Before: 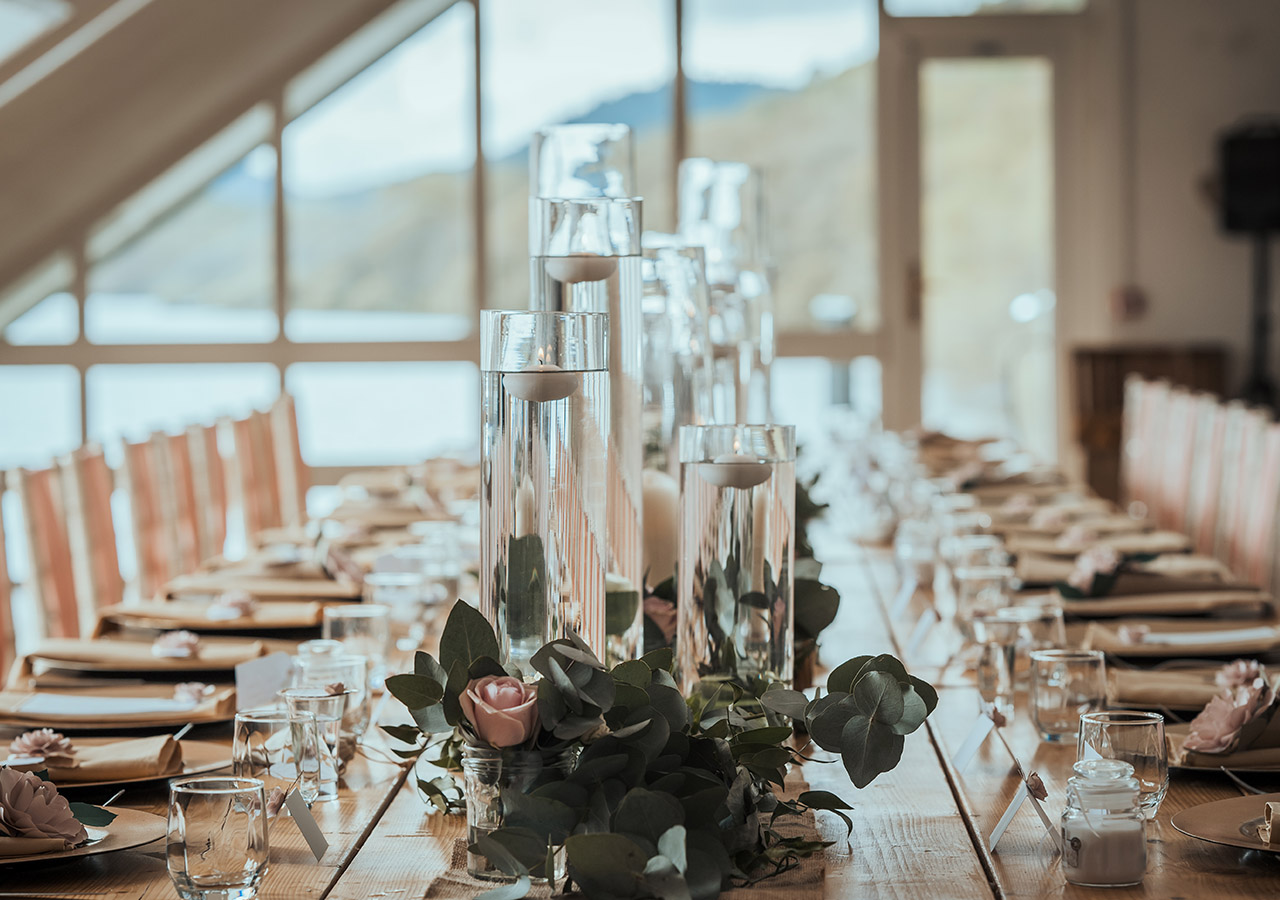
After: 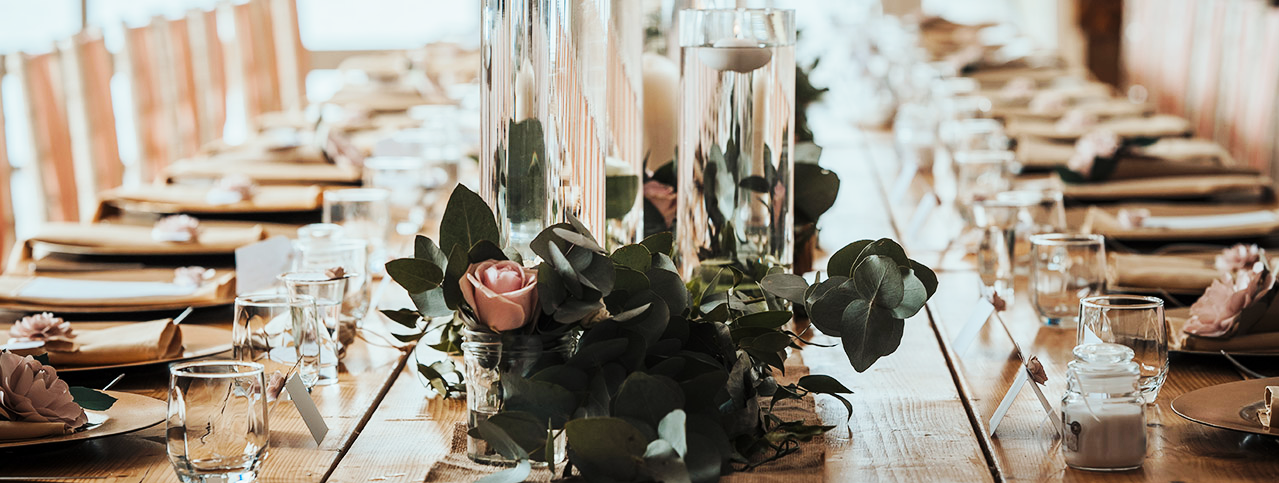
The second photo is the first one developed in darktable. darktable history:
base curve: curves: ch0 [(0, 0) (0.032, 0.025) (0.121, 0.166) (0.206, 0.329) (0.605, 0.79) (1, 1)], preserve colors none
crop and rotate: top 46.237%
